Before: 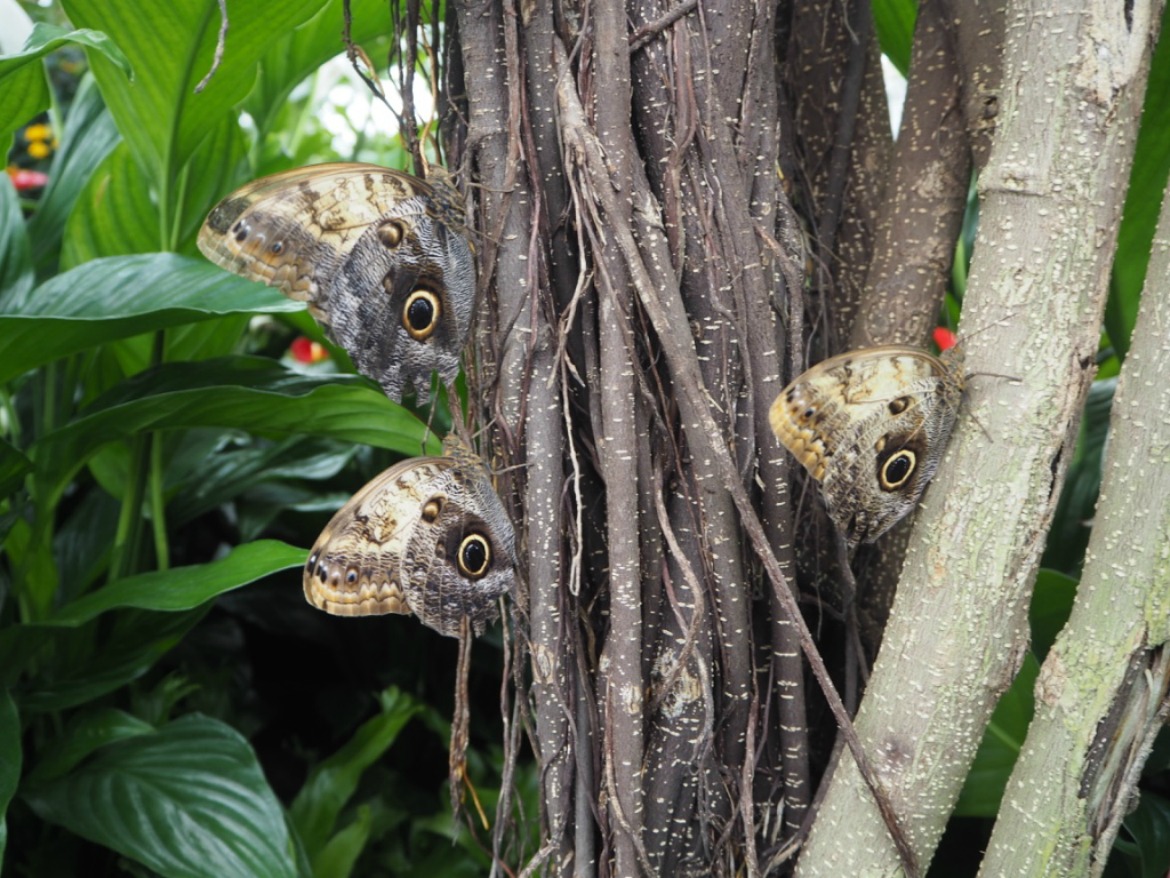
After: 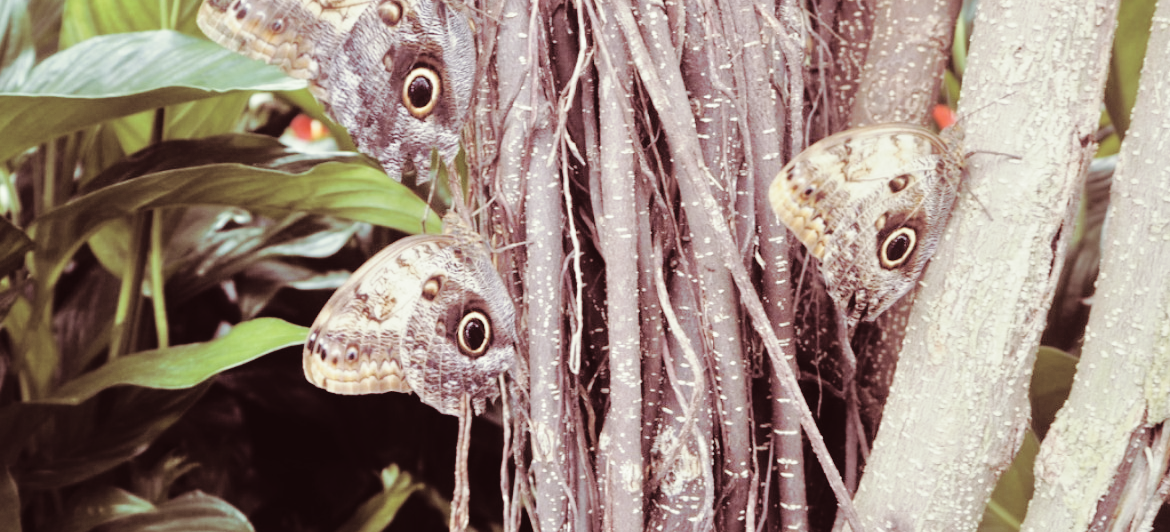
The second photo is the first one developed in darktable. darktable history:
rgb levels: mode RGB, independent channels, levels [[0, 0.474, 1], [0, 0.5, 1], [0, 0.5, 1]]
split-toning: on, module defaults
contrast brightness saturation: contrast -0.05, saturation -0.41
tone equalizer: -7 EV 0.15 EV, -6 EV 0.6 EV, -5 EV 1.15 EV, -4 EV 1.33 EV, -3 EV 1.15 EV, -2 EV 0.6 EV, -1 EV 0.15 EV, mask exposure compensation -0.5 EV
crop and rotate: top 25.357%, bottom 13.942%
base curve: curves: ch0 [(0, 0) (0.036, 0.025) (0.121, 0.166) (0.206, 0.329) (0.605, 0.79) (1, 1)], preserve colors none
